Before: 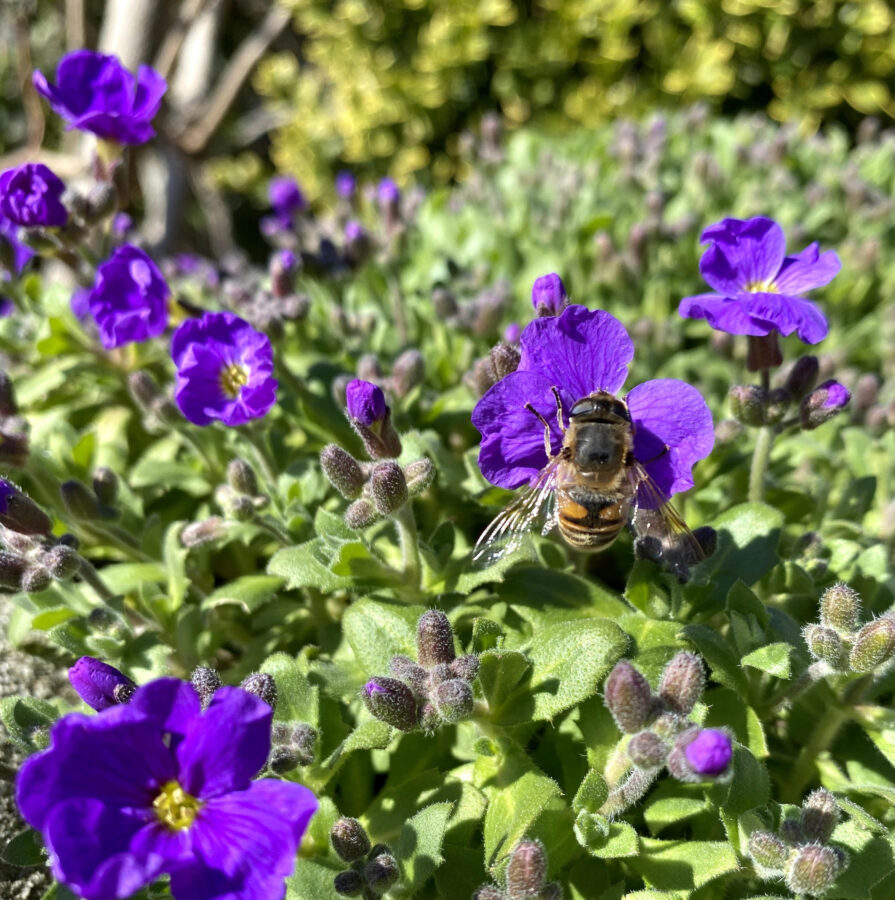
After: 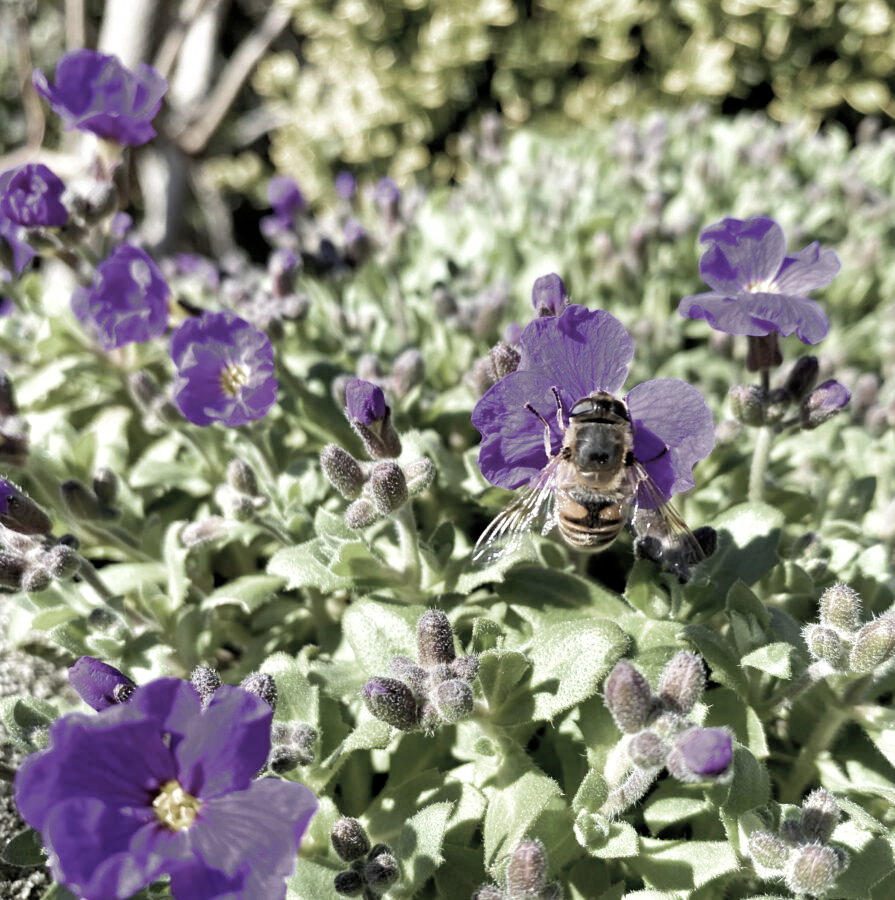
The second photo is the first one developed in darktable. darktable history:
exposure: exposure 0.197 EV, compensate highlight preservation false
shadows and highlights: on, module defaults
color correction: highlights b* -0.032, saturation 0.518
filmic rgb: middle gray luminance 12.9%, black relative exposure -10.19 EV, white relative exposure 3.46 EV, target black luminance 0%, hardness 5.74, latitude 45.22%, contrast 1.216, highlights saturation mix 3.72%, shadows ↔ highlights balance 27.15%, add noise in highlights 0.002, color science v3 (2019), use custom middle-gray values true, contrast in highlights soft
